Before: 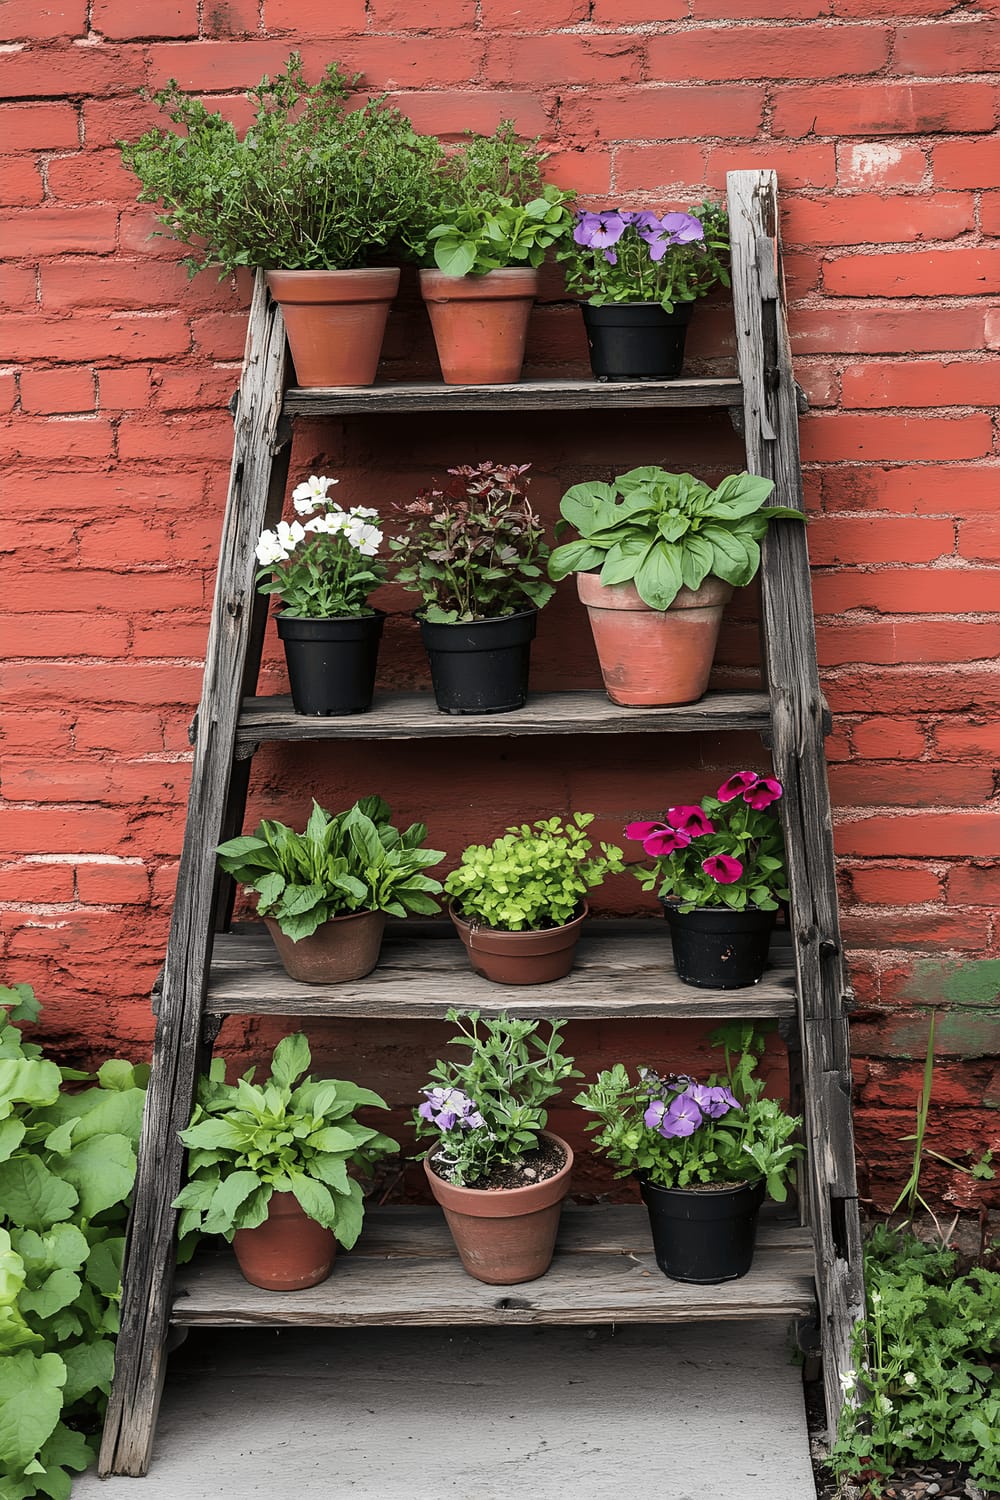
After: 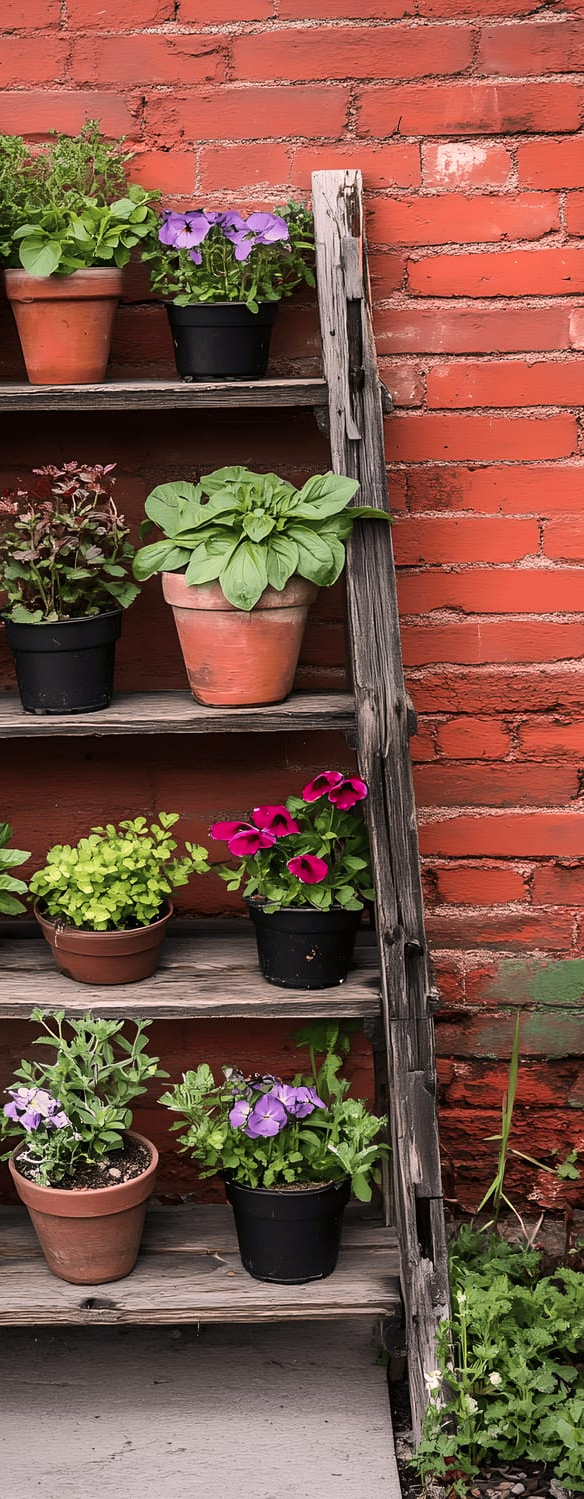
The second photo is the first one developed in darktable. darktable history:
contrast brightness saturation: contrast 0.102, brightness 0.02, saturation 0.02
color calibration: output R [1.063, -0.012, -0.003, 0], output B [-0.079, 0.047, 1, 0], illuminant same as pipeline (D50), adaptation XYZ, x 0.345, y 0.359, temperature 5006.31 K
crop: left 41.555%
vignetting: brightness -0.371, saturation 0.017, center (-0.031, -0.035), dithering 8-bit output
